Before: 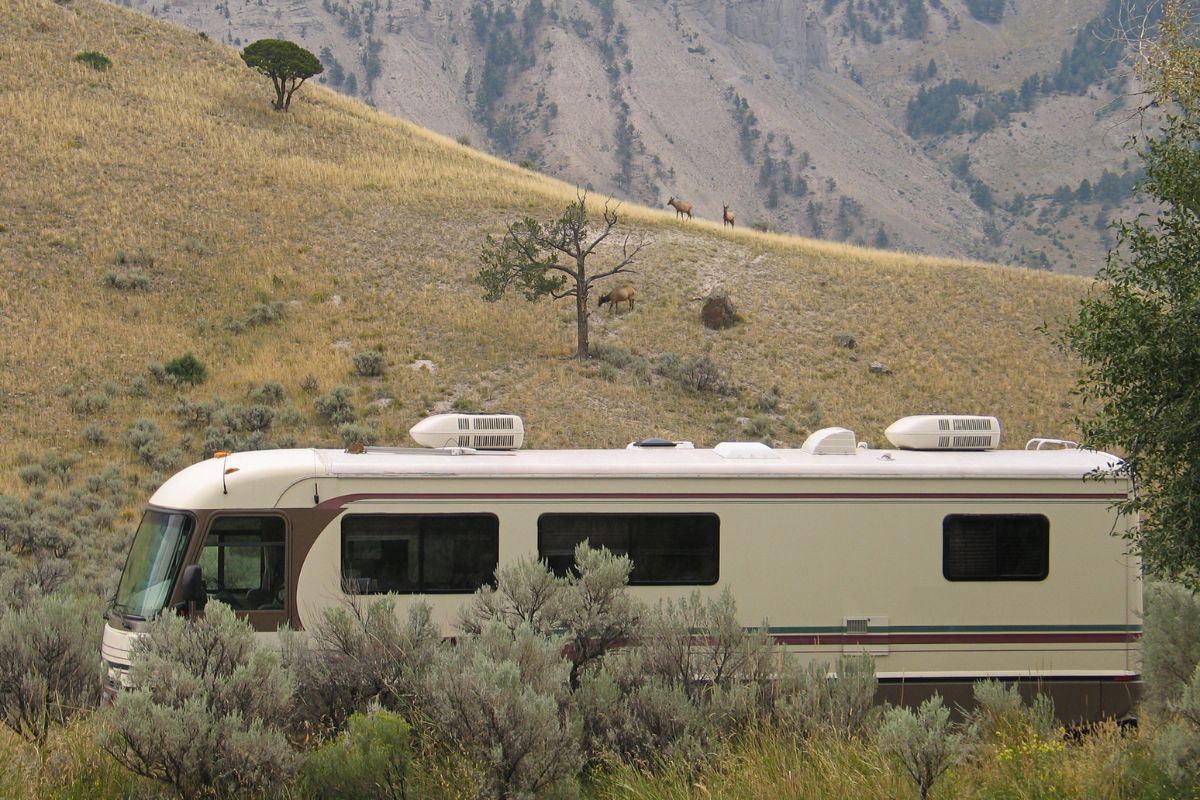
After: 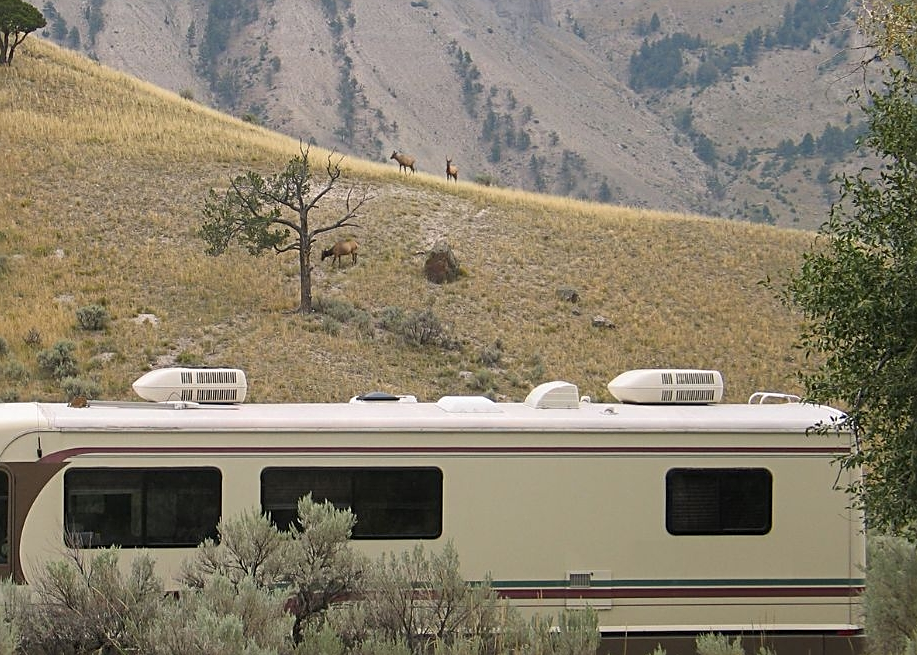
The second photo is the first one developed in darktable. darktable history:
sharpen: on, module defaults
crop: left 23.095%, top 5.827%, bottom 11.854%
